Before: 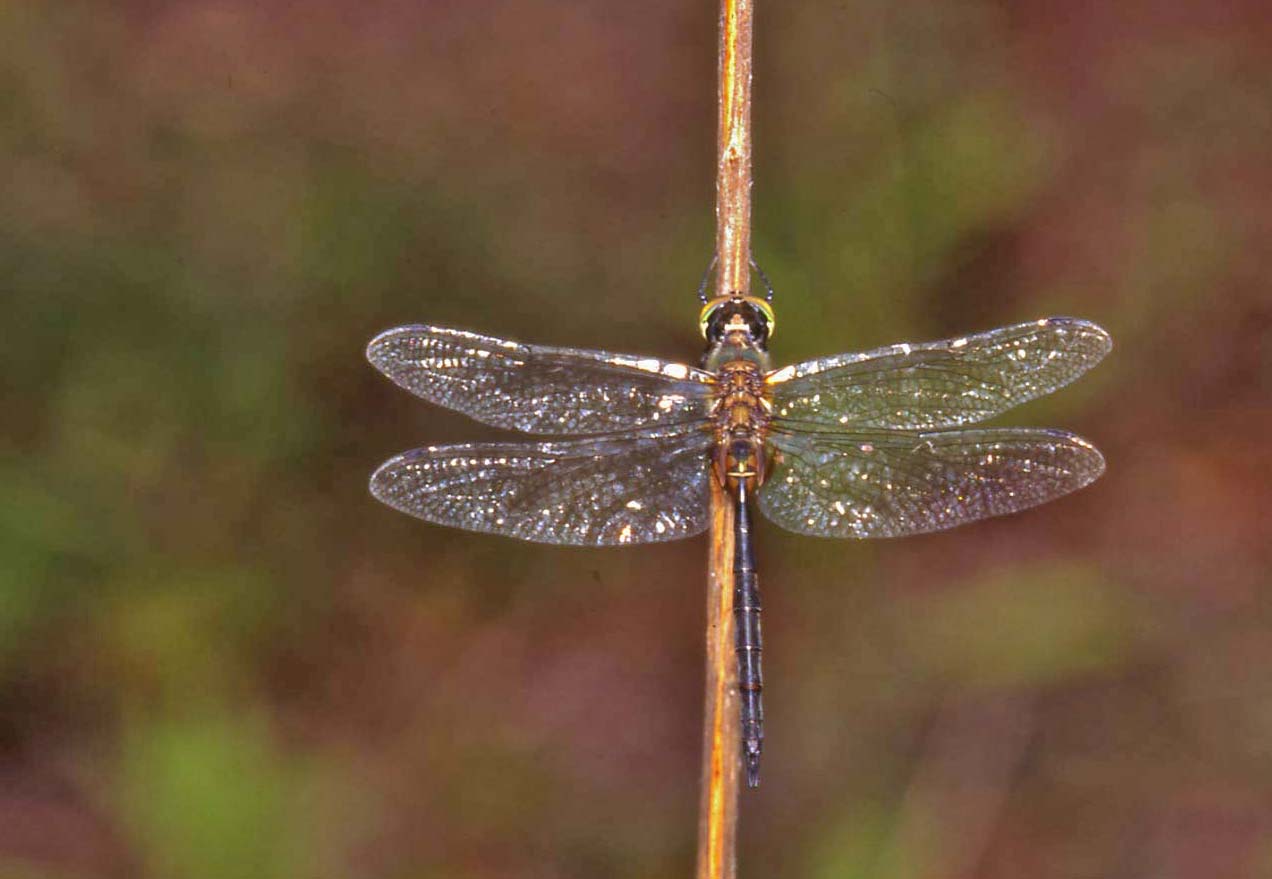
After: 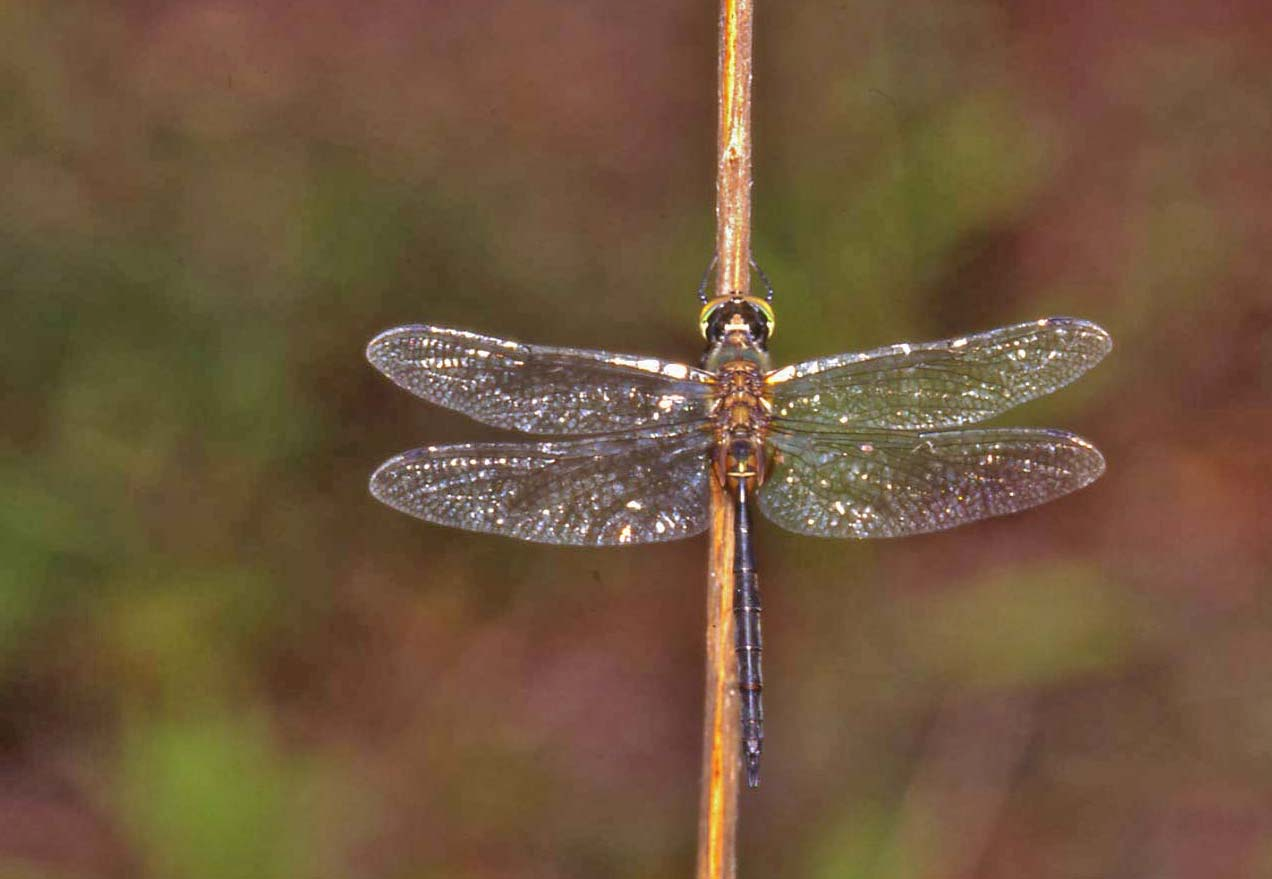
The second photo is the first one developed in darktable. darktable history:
shadows and highlights: shadows 37.2, highlights -27.57, soften with gaussian
